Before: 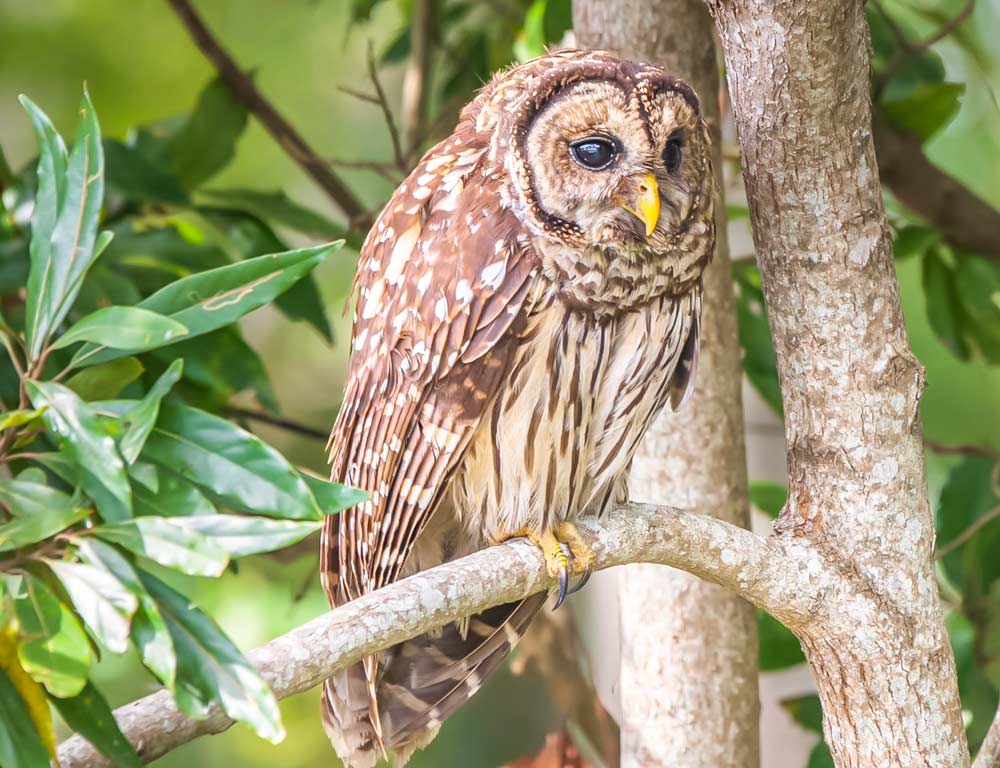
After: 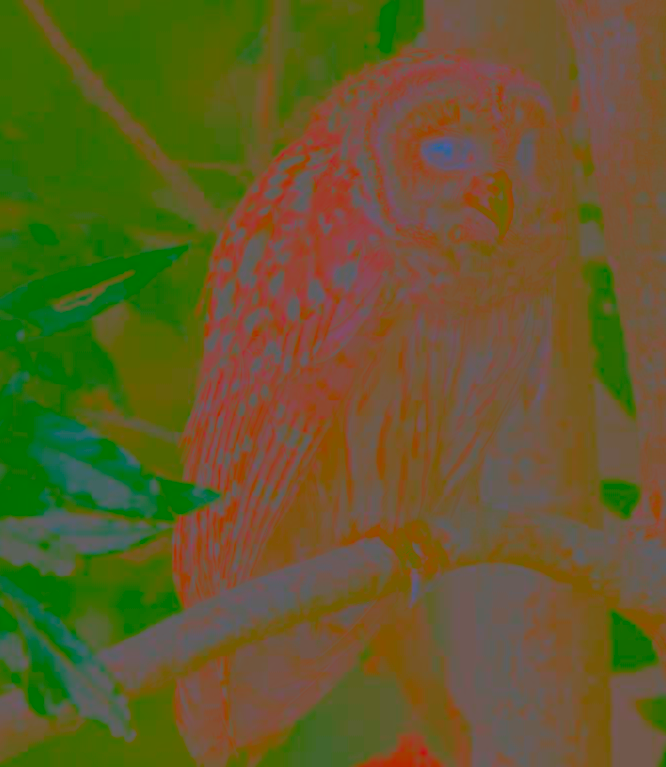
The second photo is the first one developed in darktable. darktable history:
crop and rotate: left 14.851%, right 18.472%
contrast brightness saturation: contrast -0.981, brightness -0.174, saturation 0.74
